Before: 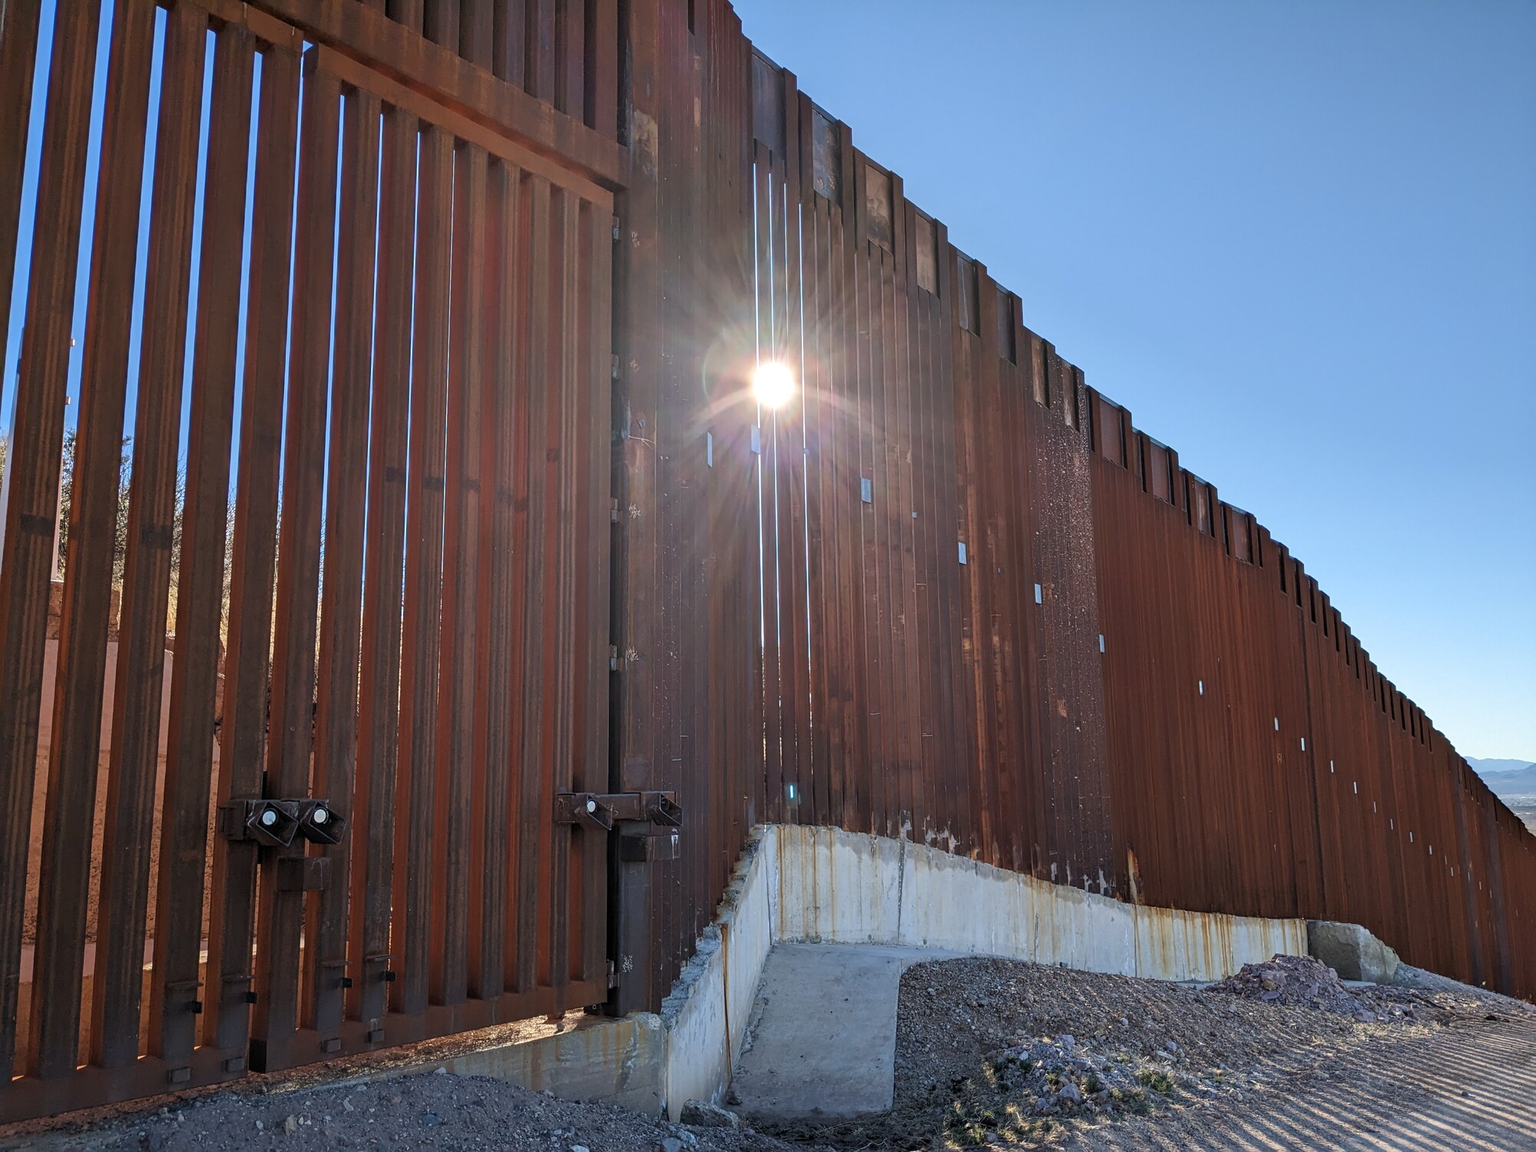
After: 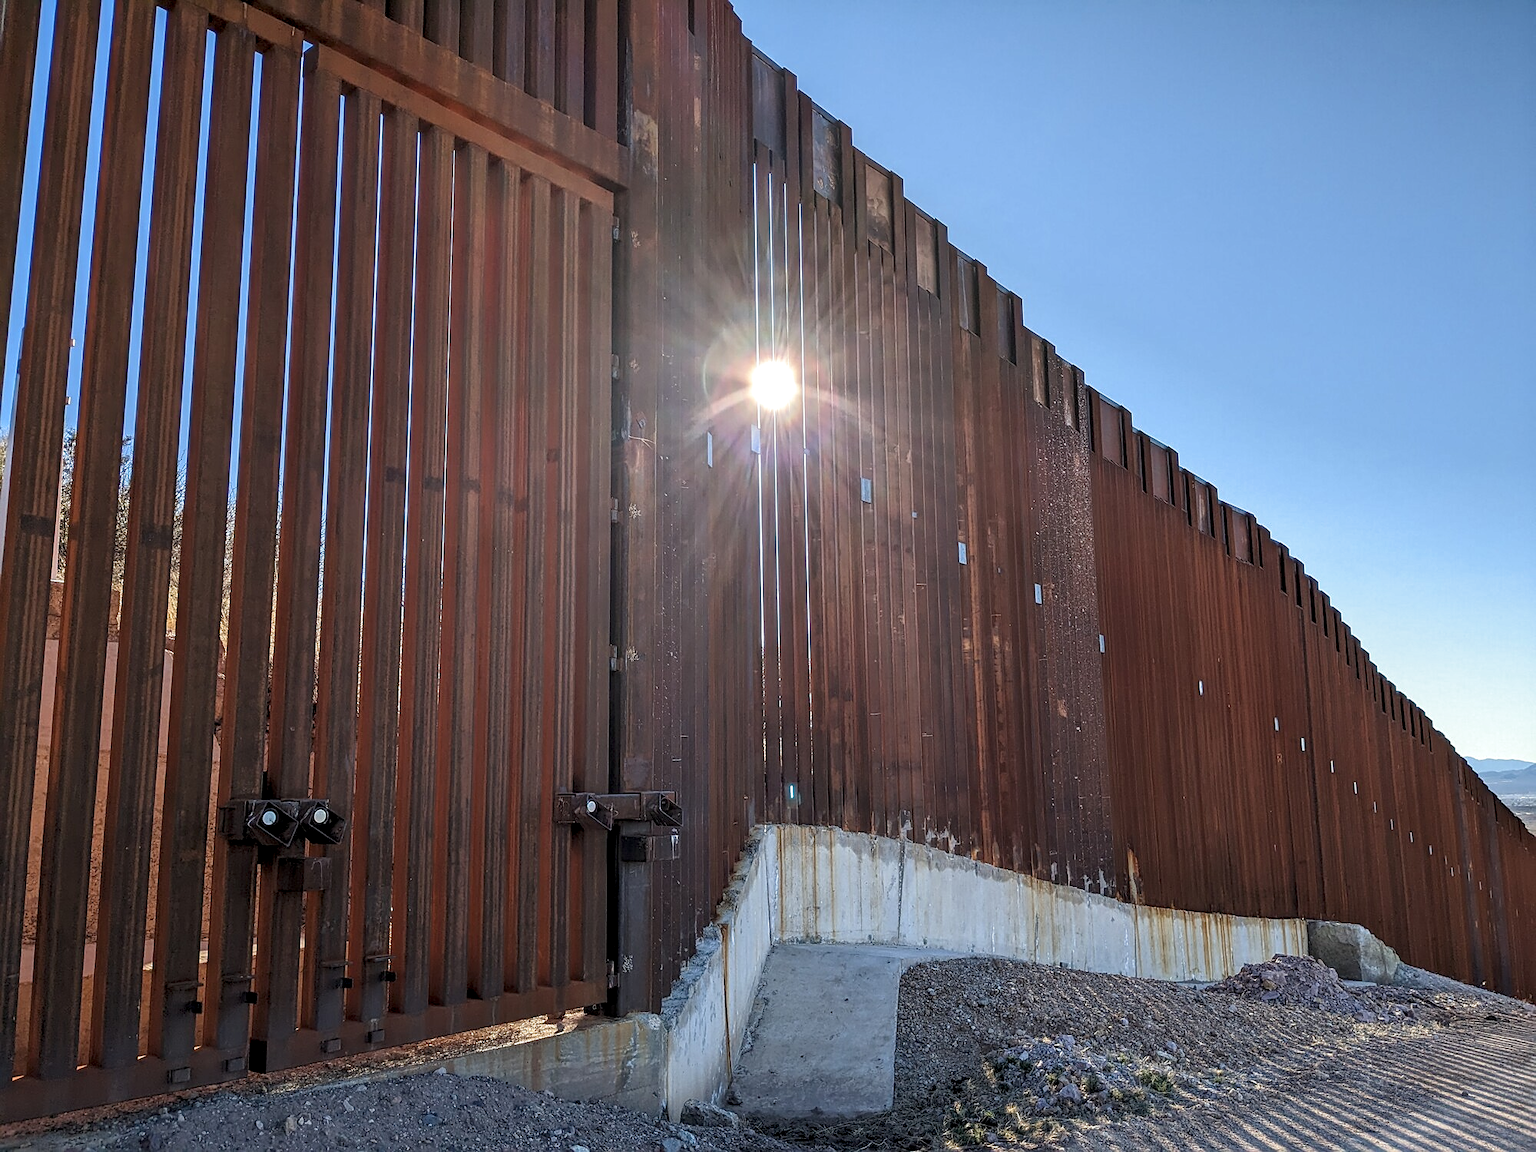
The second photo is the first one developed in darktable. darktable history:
tone equalizer: on, module defaults
local contrast: highlights 99%, shadows 86%, detail 160%, midtone range 0.2
split-toning: shadows › saturation 0.61, highlights › saturation 0.58, balance -28.74, compress 87.36%
sharpen: radius 0.969, amount 0.604
